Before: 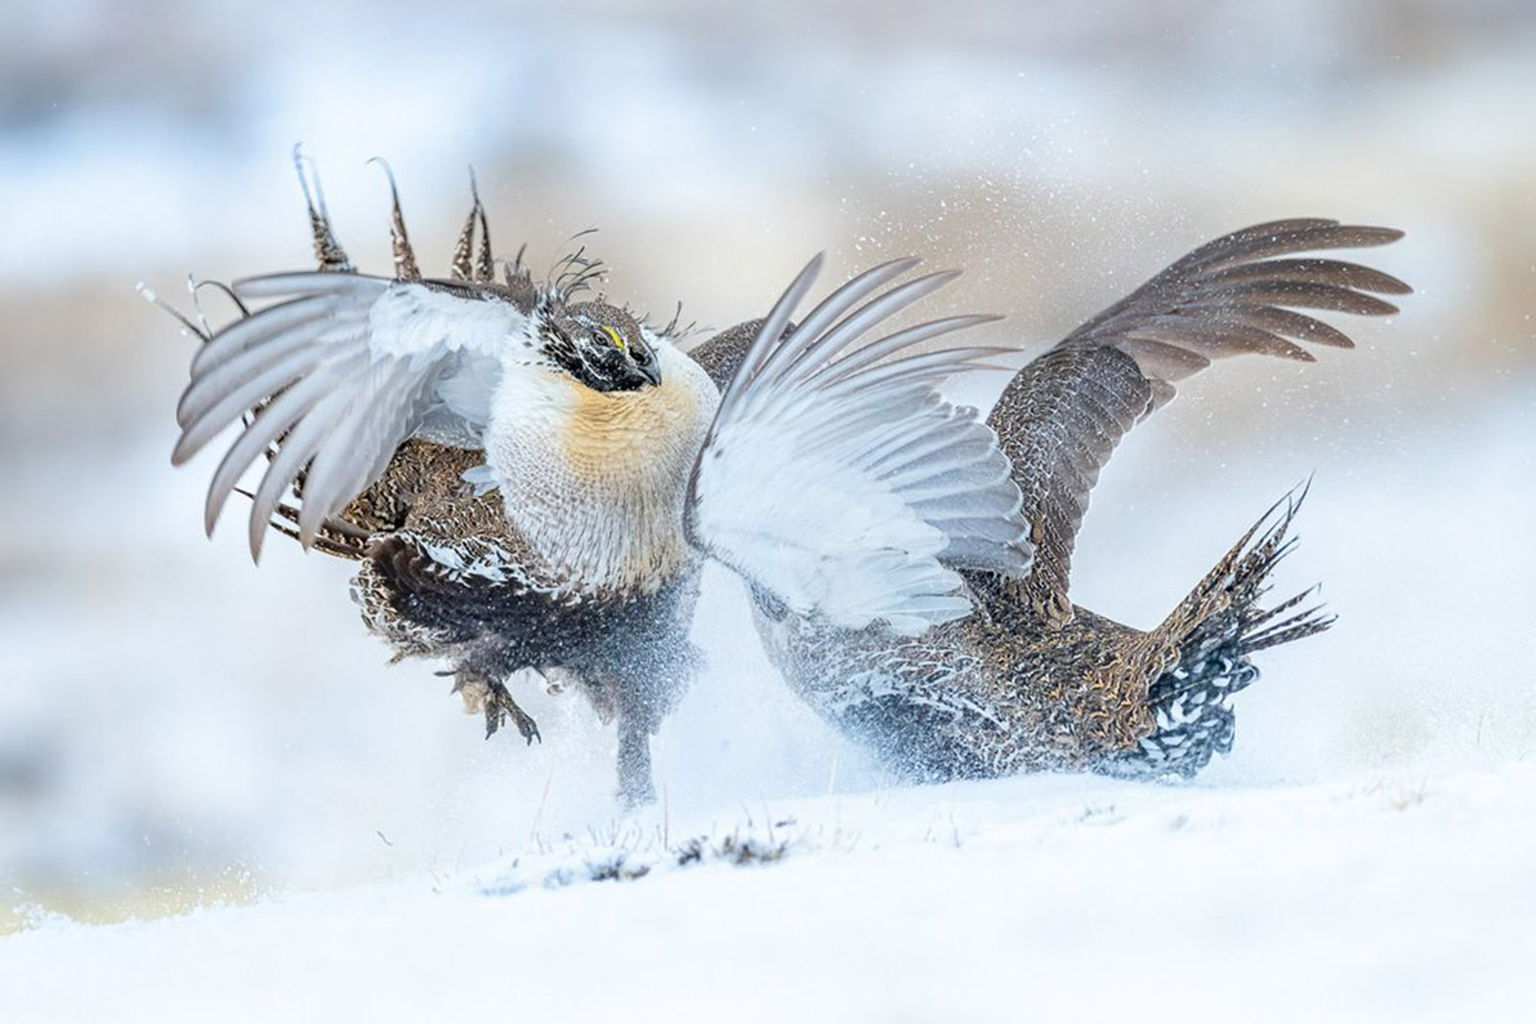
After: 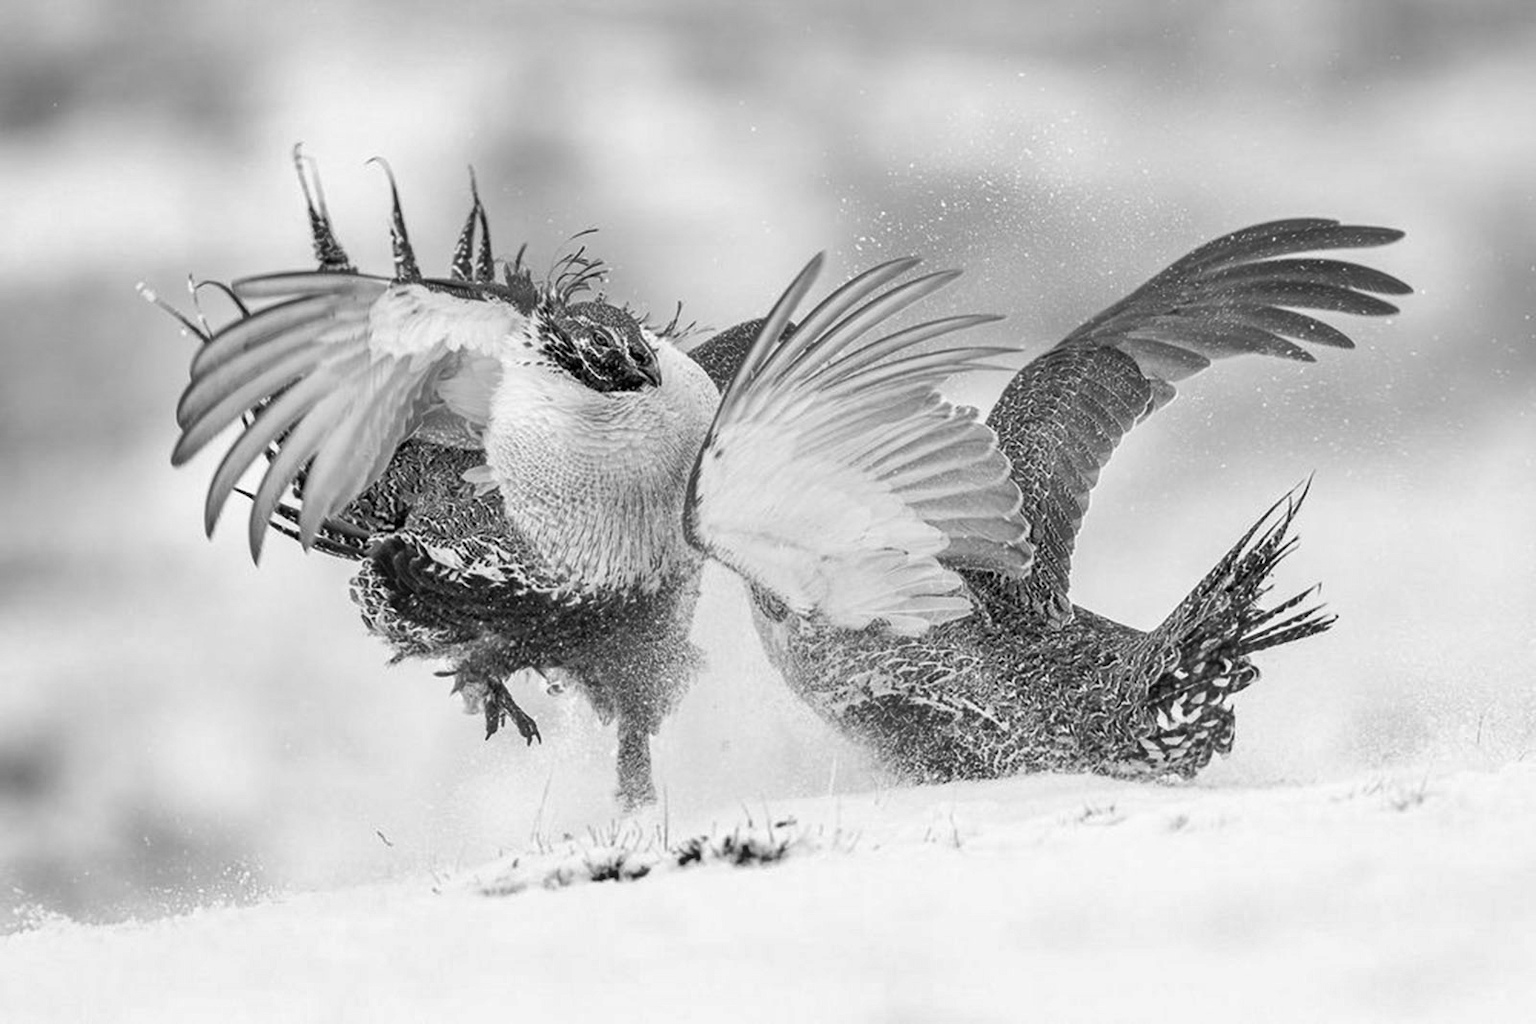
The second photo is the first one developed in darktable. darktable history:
shadows and highlights: soften with gaussian
monochrome: on, module defaults
